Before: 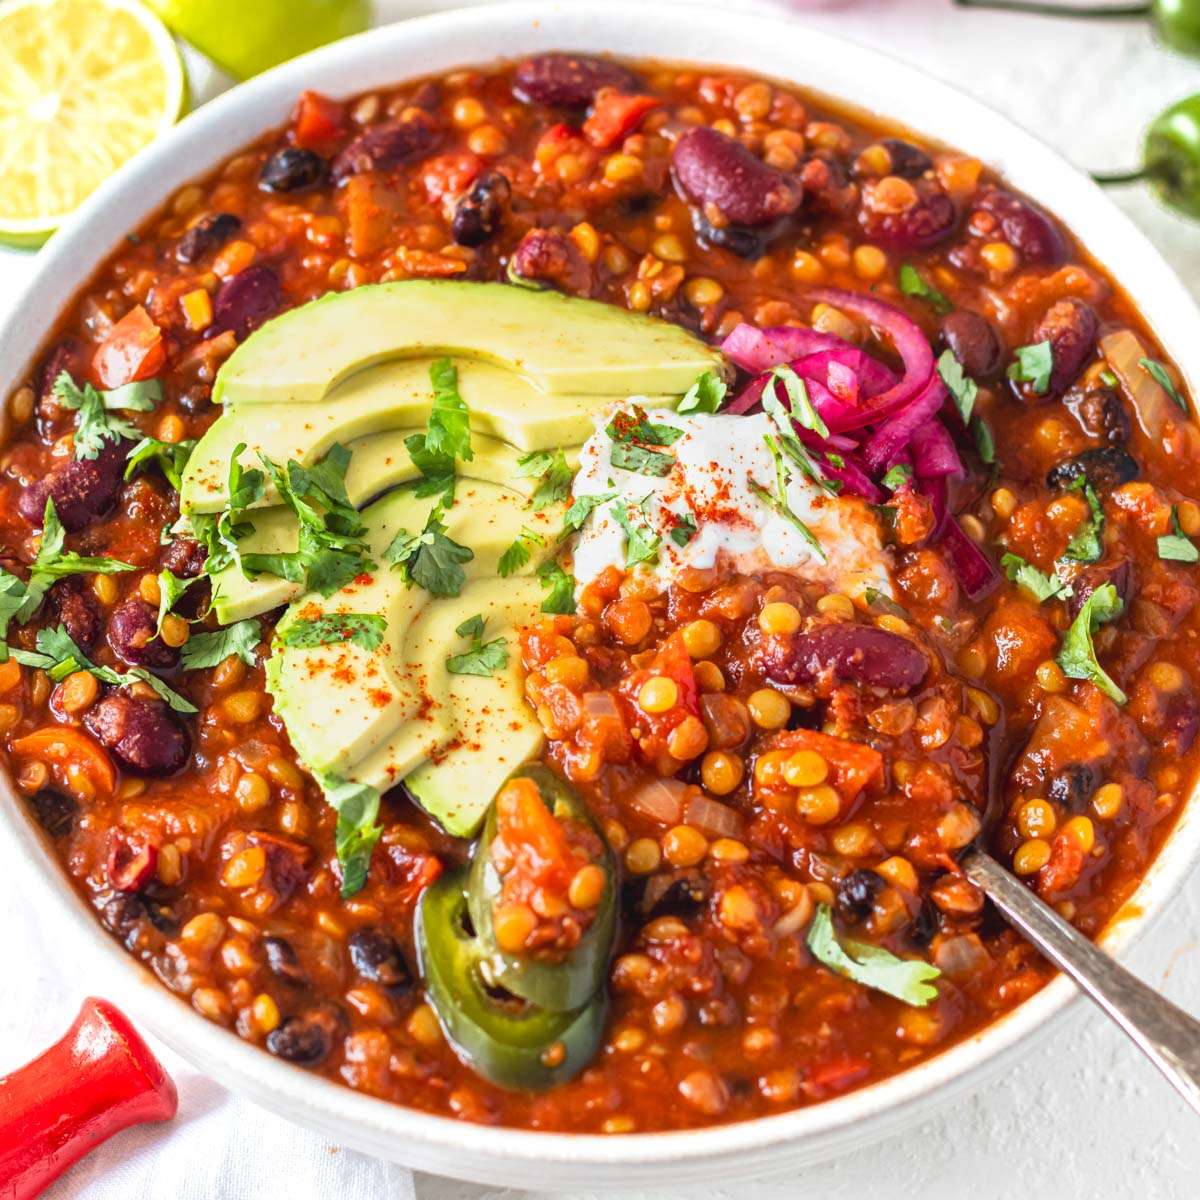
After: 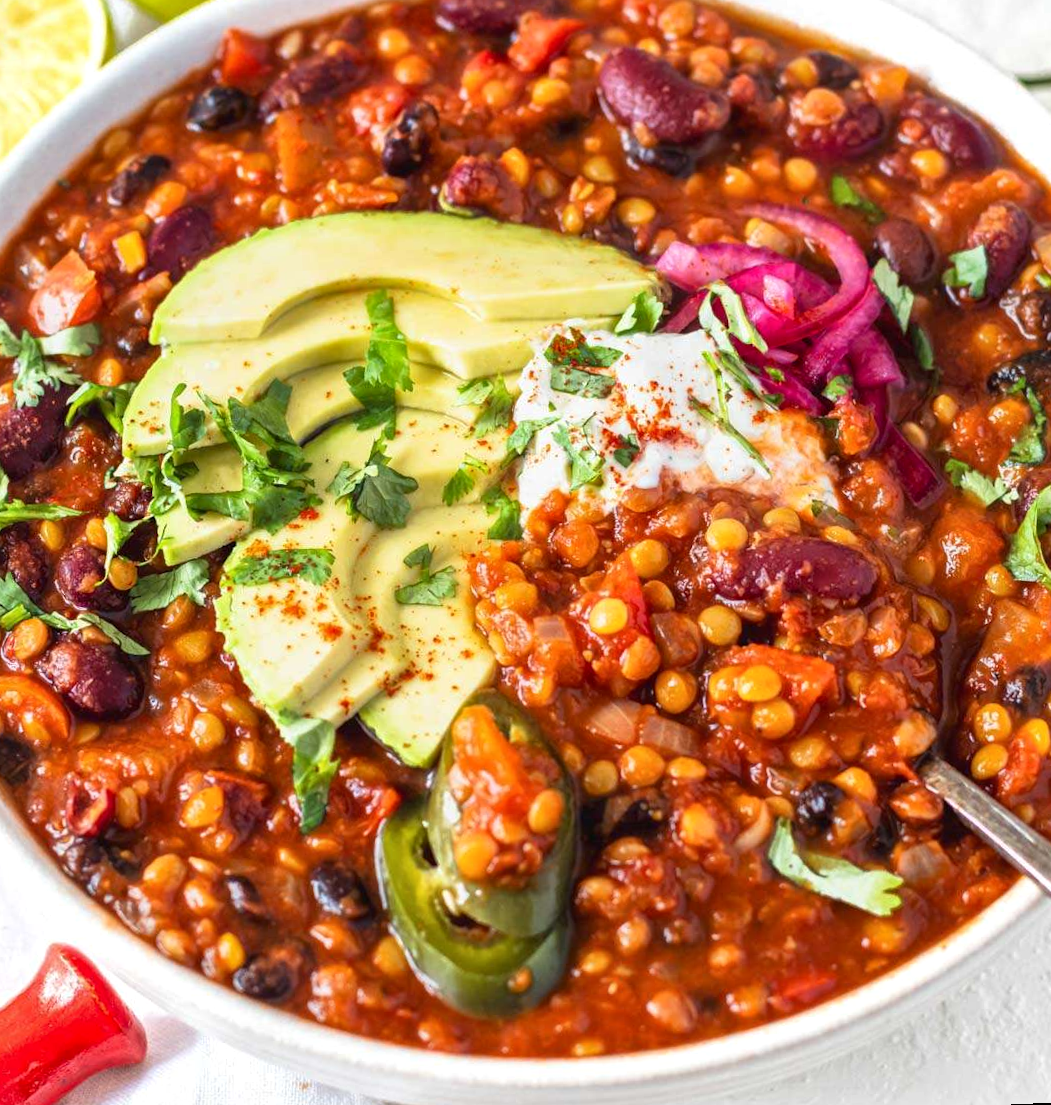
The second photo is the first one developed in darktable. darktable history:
crop: left 6.446%, top 8.188%, right 9.538%, bottom 3.548%
local contrast: mode bilateral grid, contrast 20, coarseness 50, detail 120%, midtone range 0.2
rotate and perspective: rotation -2.56°, automatic cropping off
